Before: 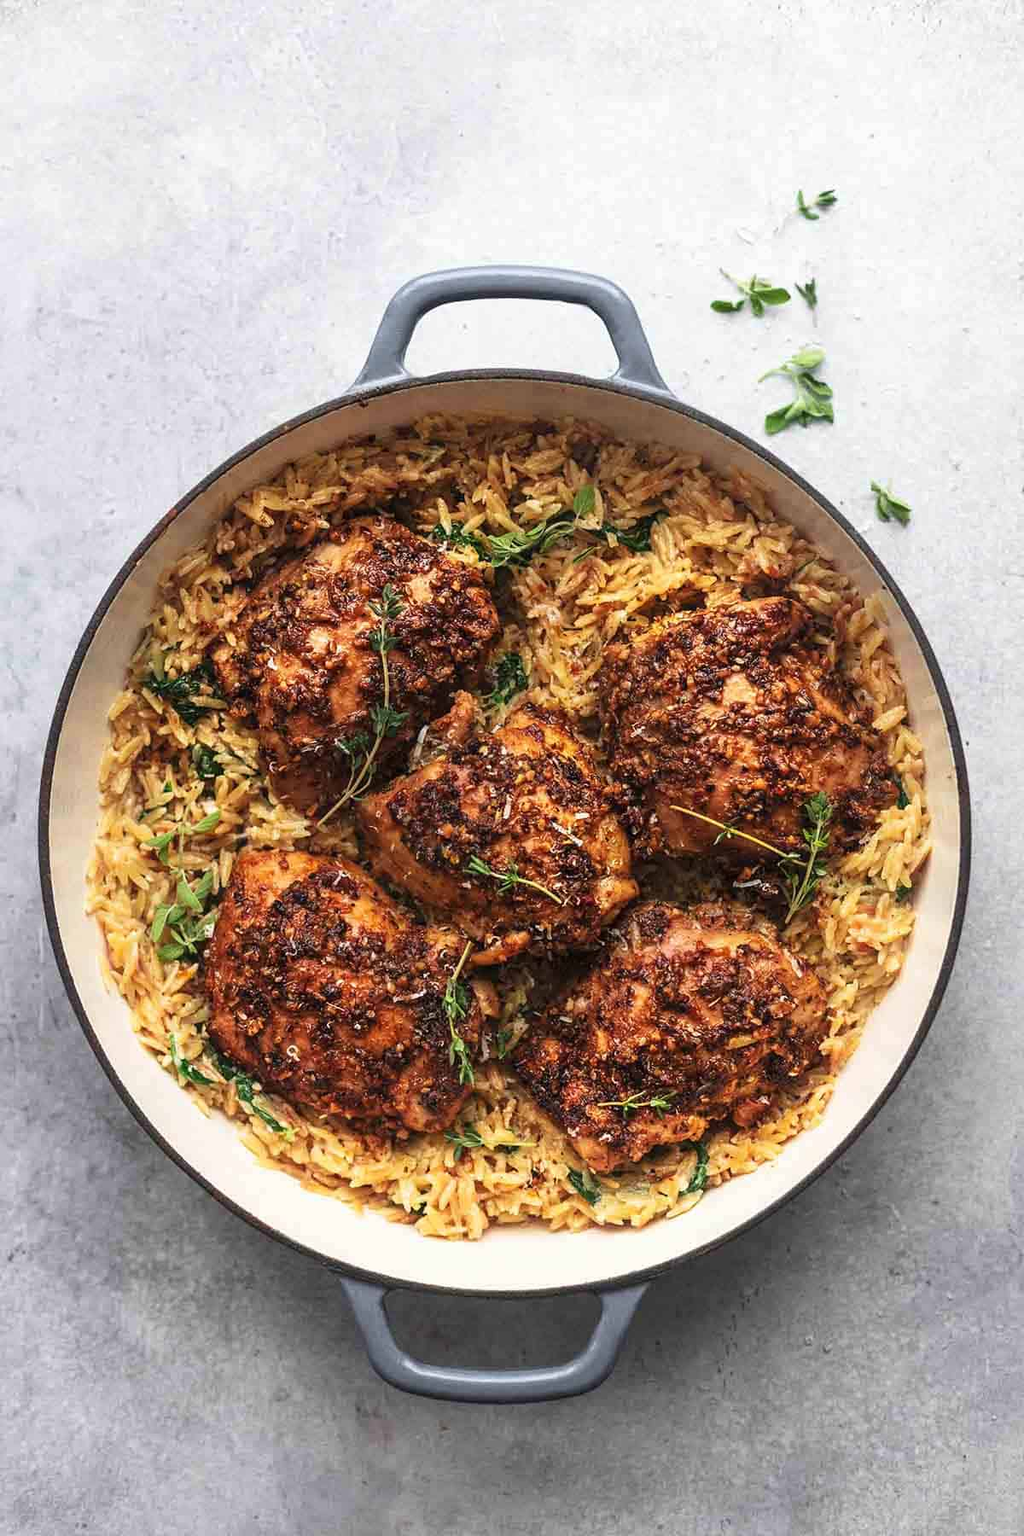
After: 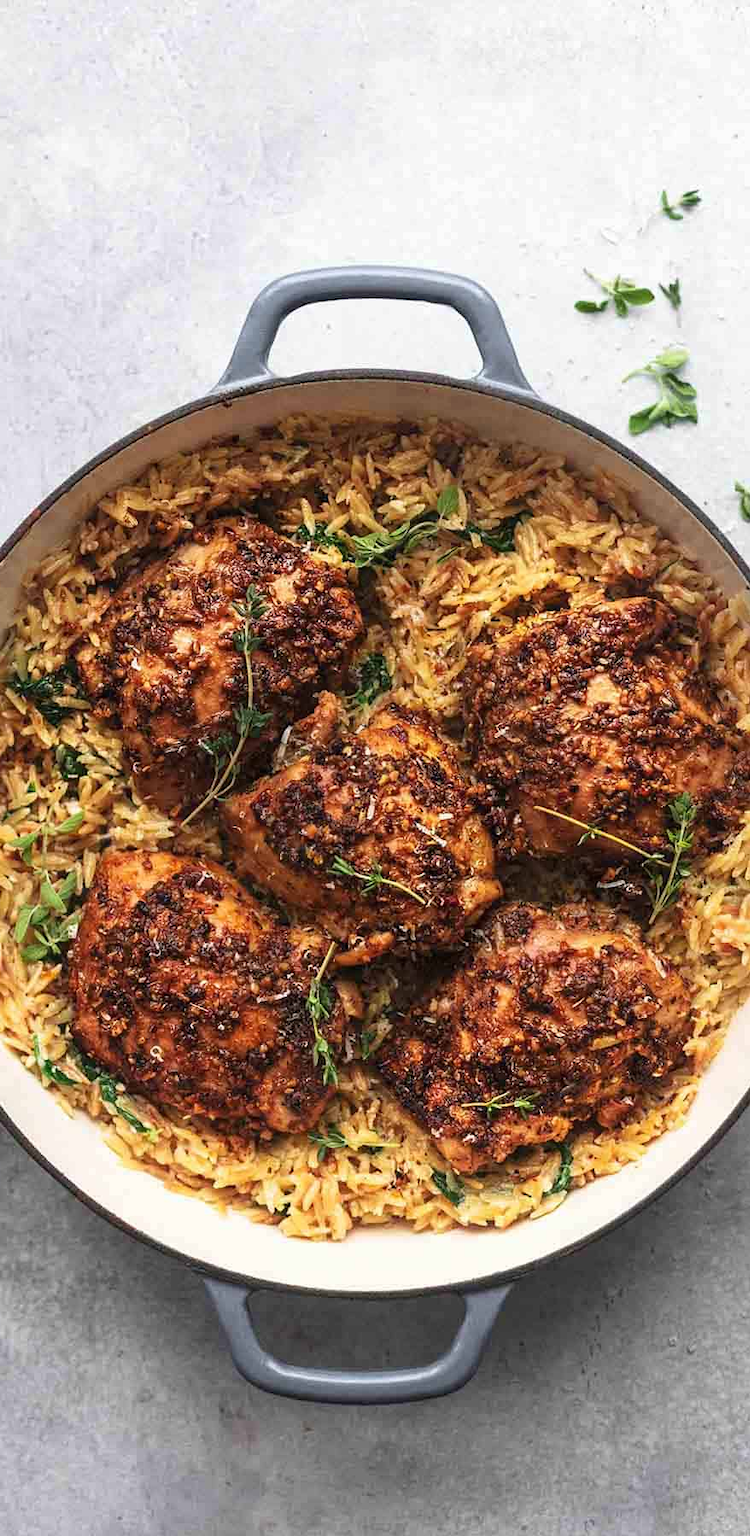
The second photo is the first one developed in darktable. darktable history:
crop: left 13.398%, top 0%, right 13.342%
